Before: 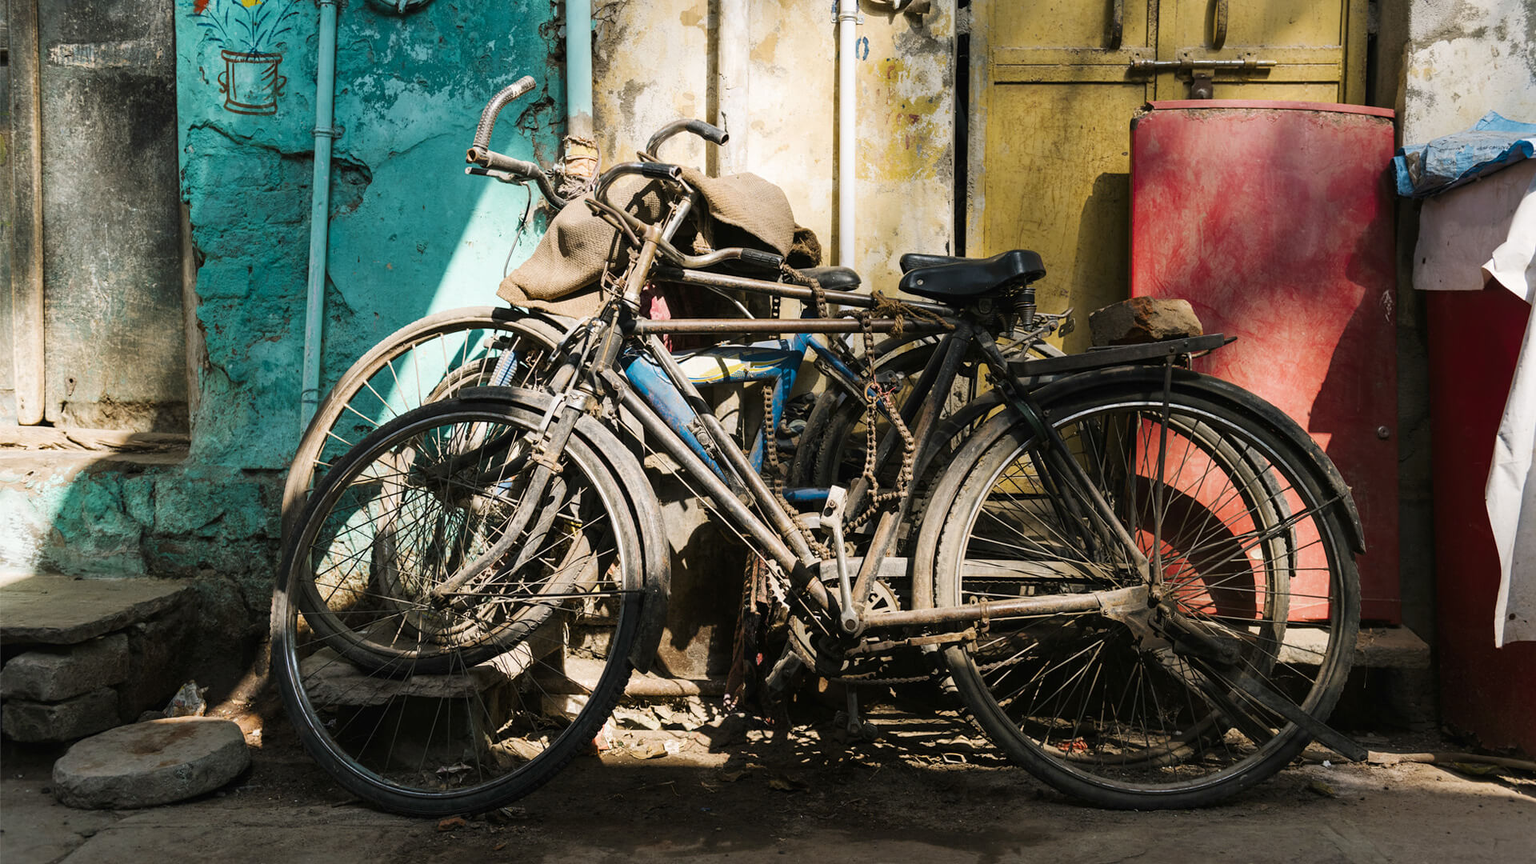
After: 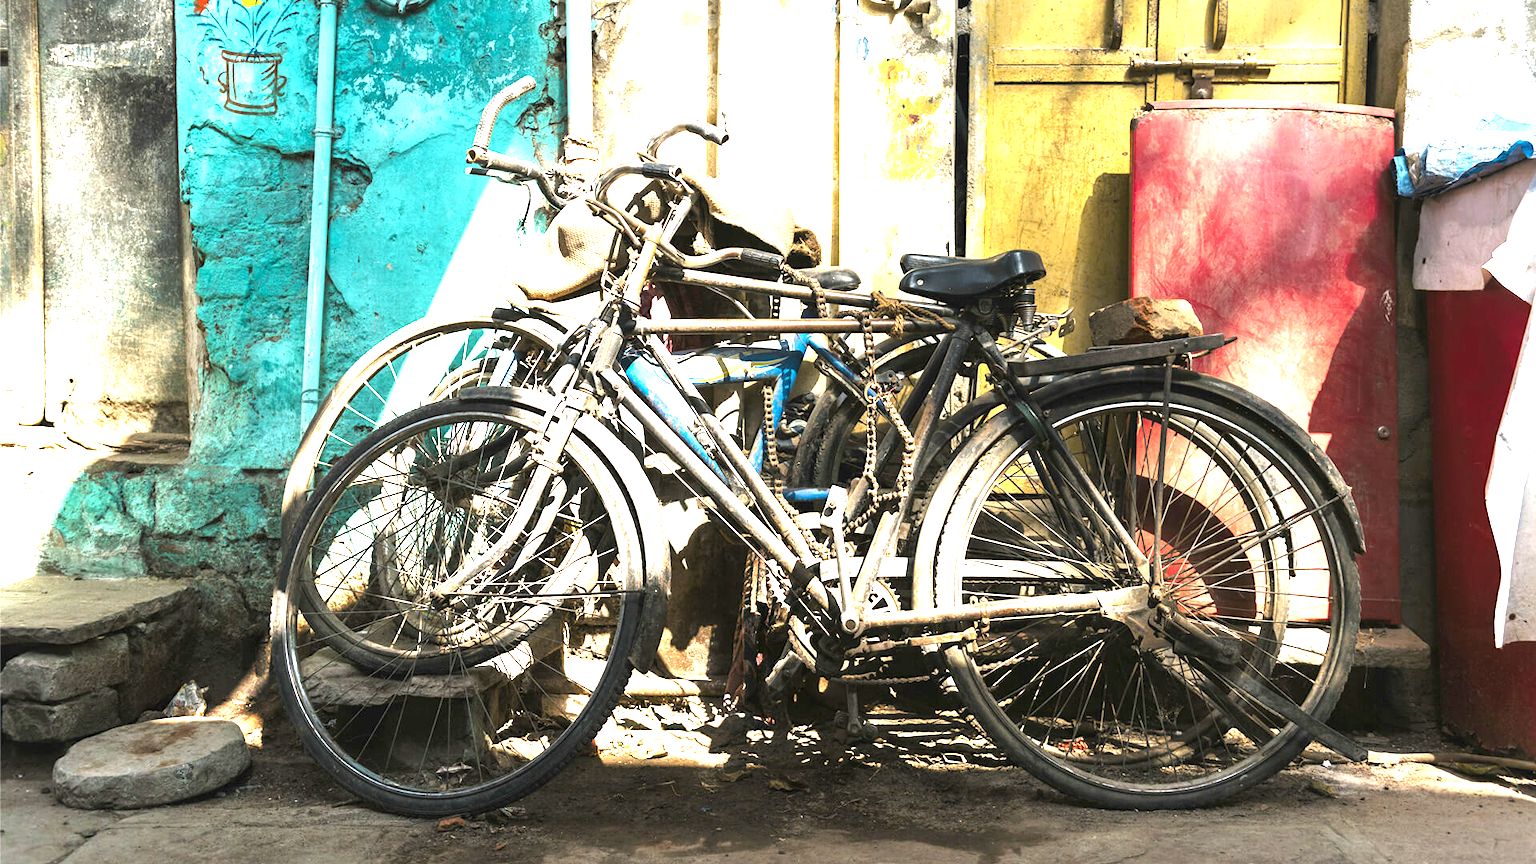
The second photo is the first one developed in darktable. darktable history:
exposure: black level correction 0, exposure 1.958 EV, compensate highlight preservation false
